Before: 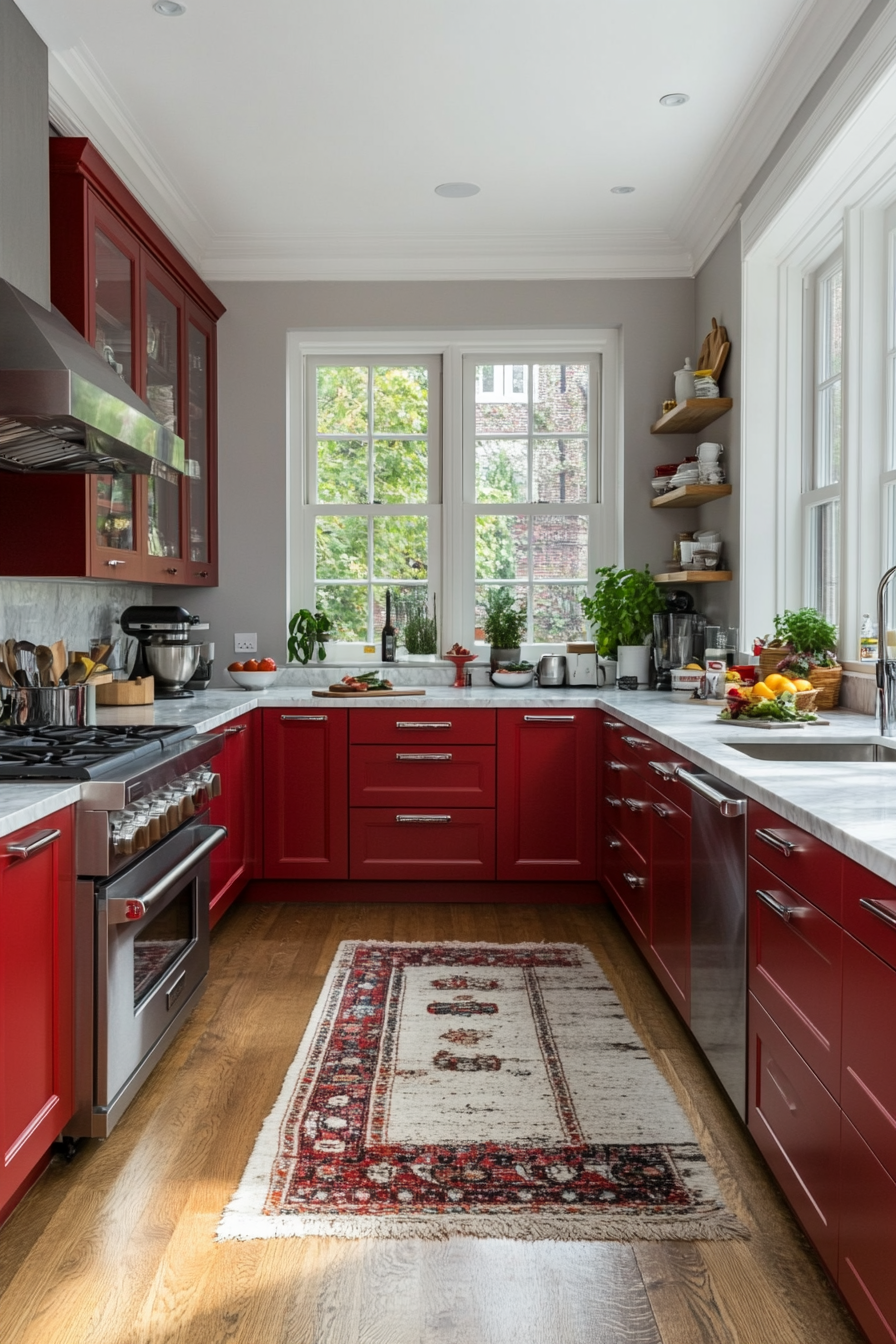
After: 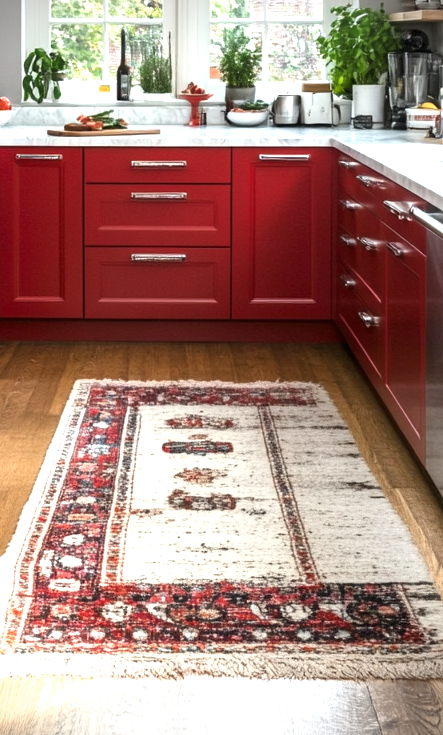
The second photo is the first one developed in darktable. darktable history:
exposure: black level correction 0, exposure 1.2 EV, compensate exposure bias true, compensate highlight preservation false
vignetting: dithering 8-bit output, unbound false
crop: left 29.672%, top 41.786%, right 20.851%, bottom 3.487%
